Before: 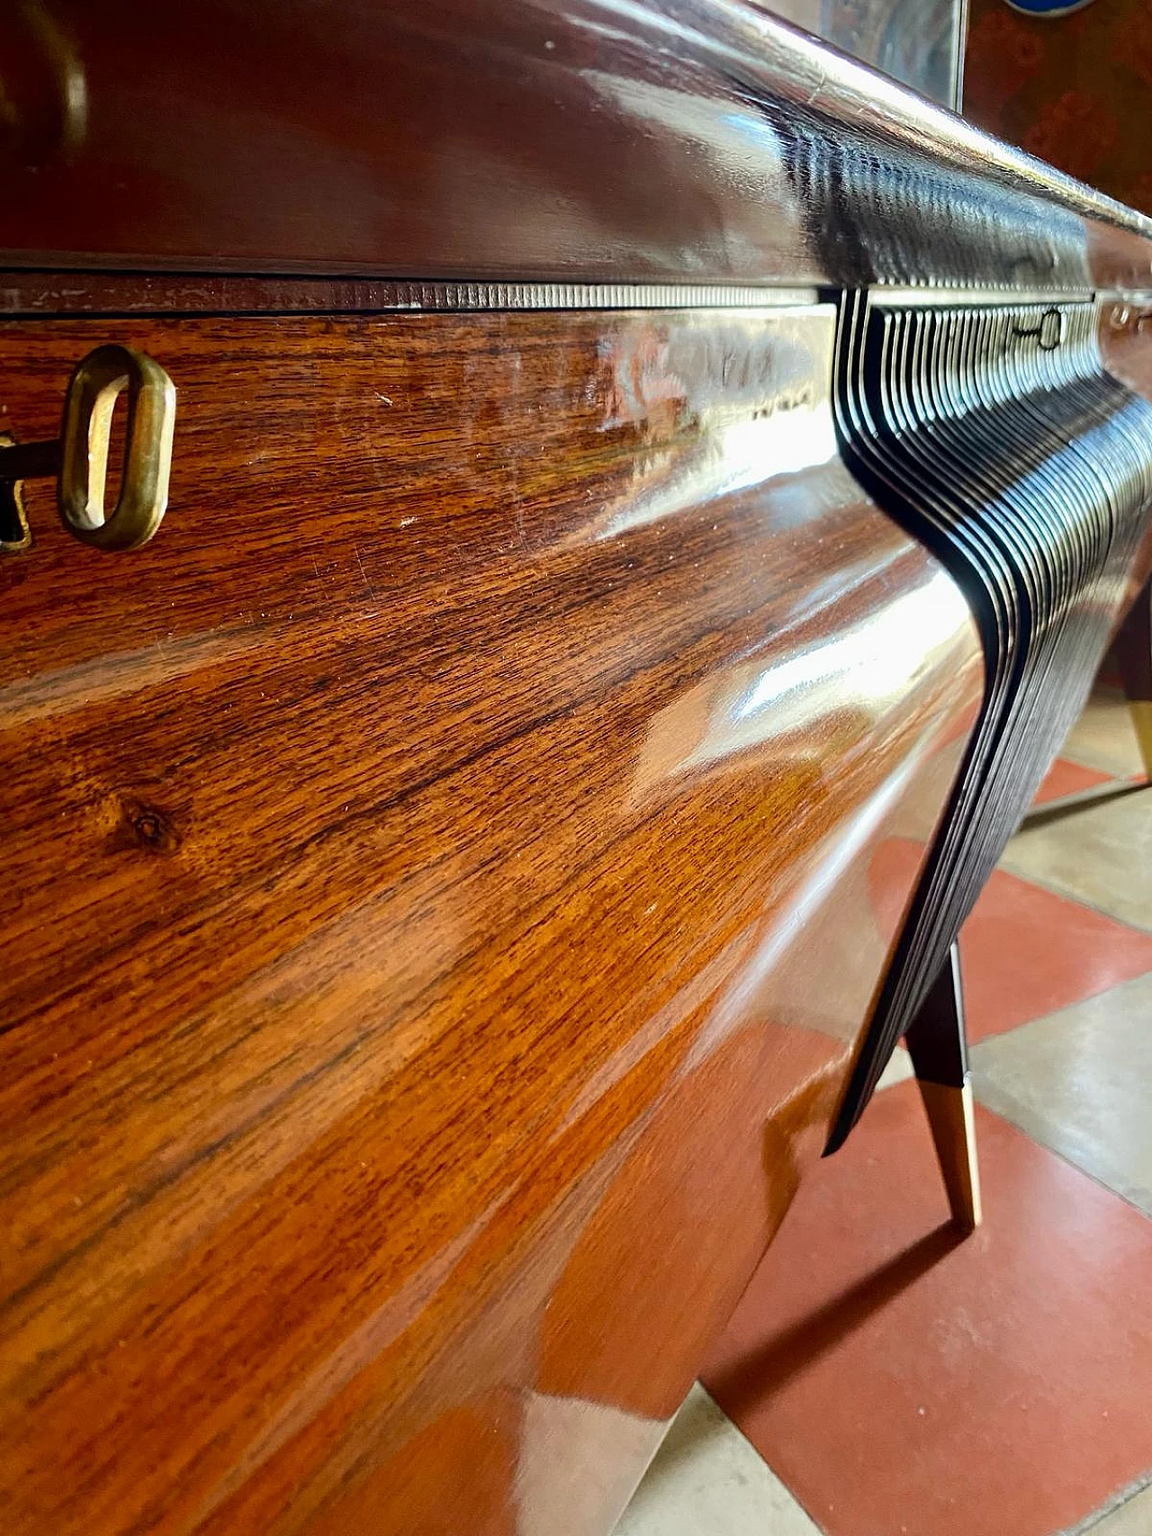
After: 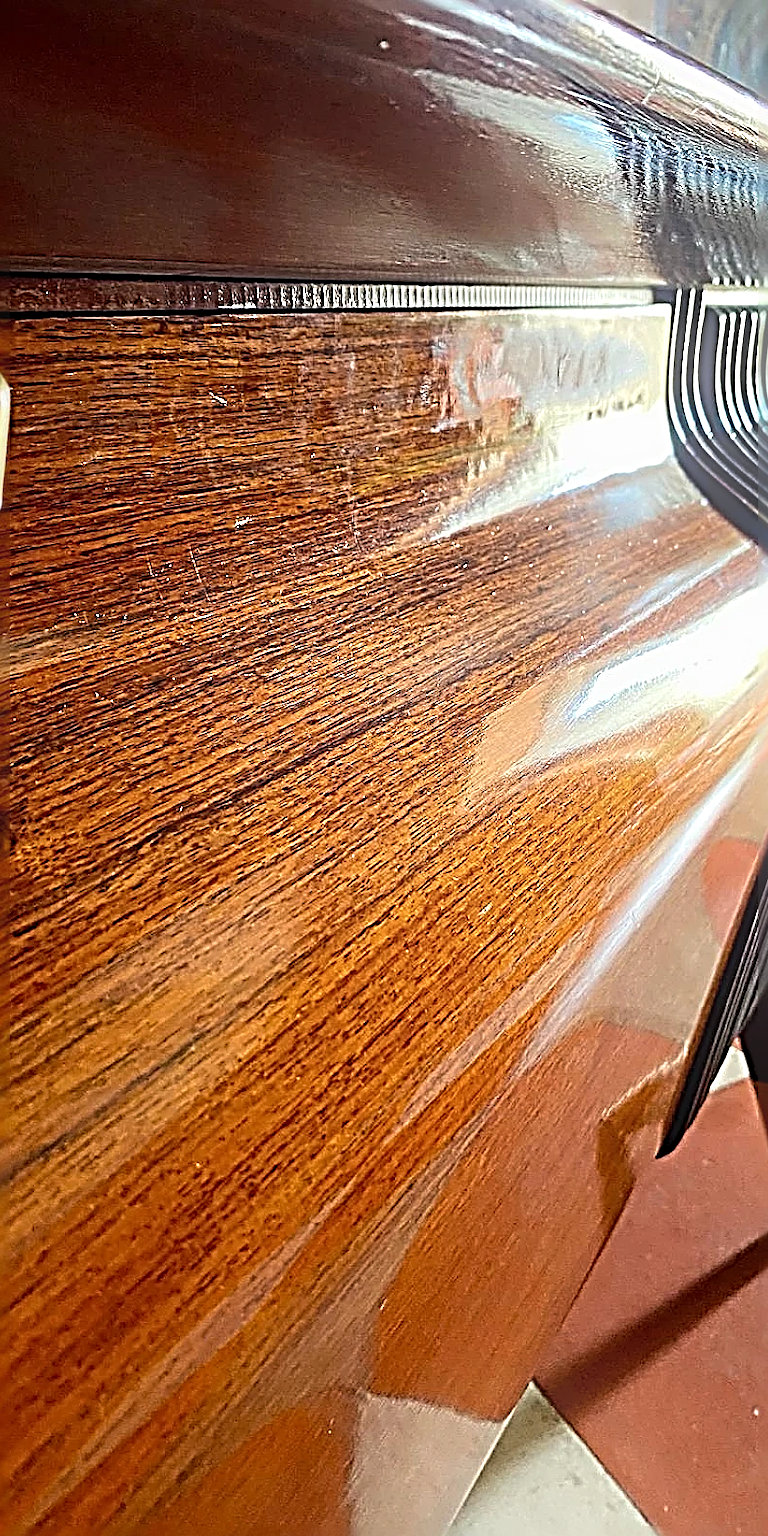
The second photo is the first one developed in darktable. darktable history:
crop and rotate: left 14.385%, right 18.948%
sharpen: radius 4.001, amount 2
bloom: threshold 82.5%, strength 16.25%
